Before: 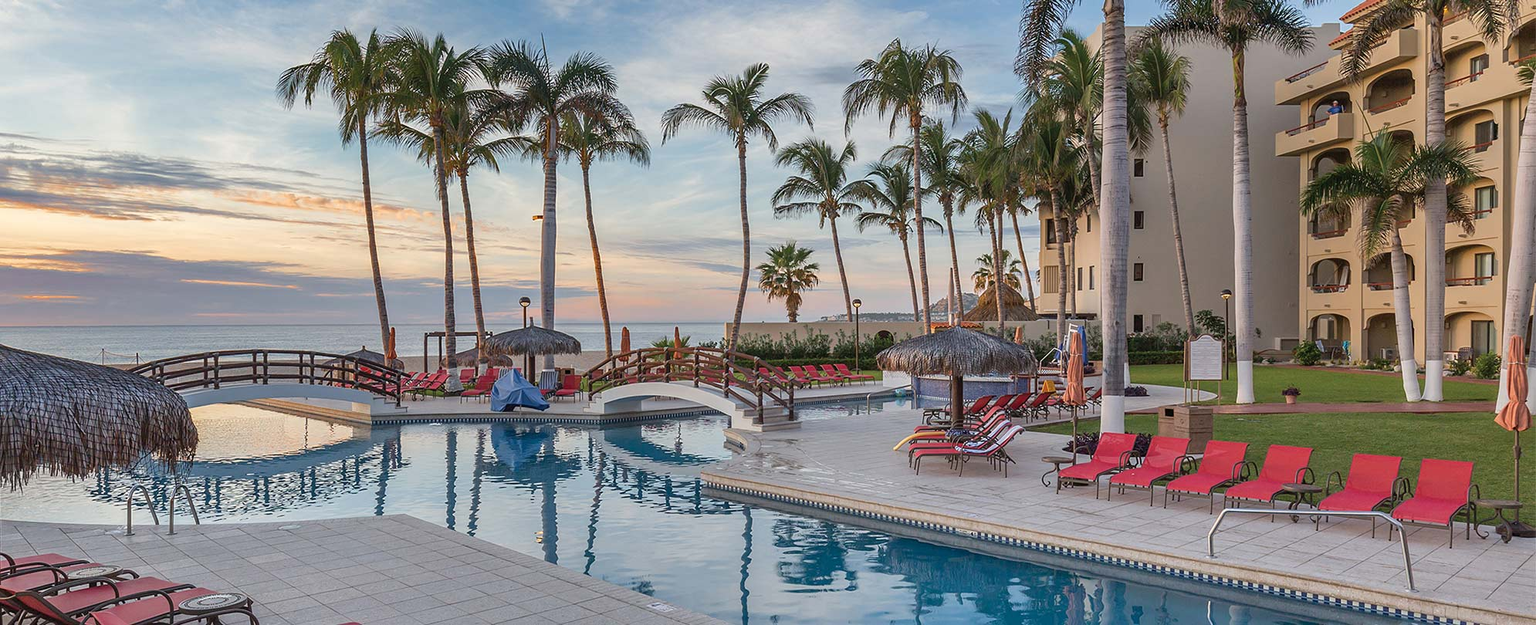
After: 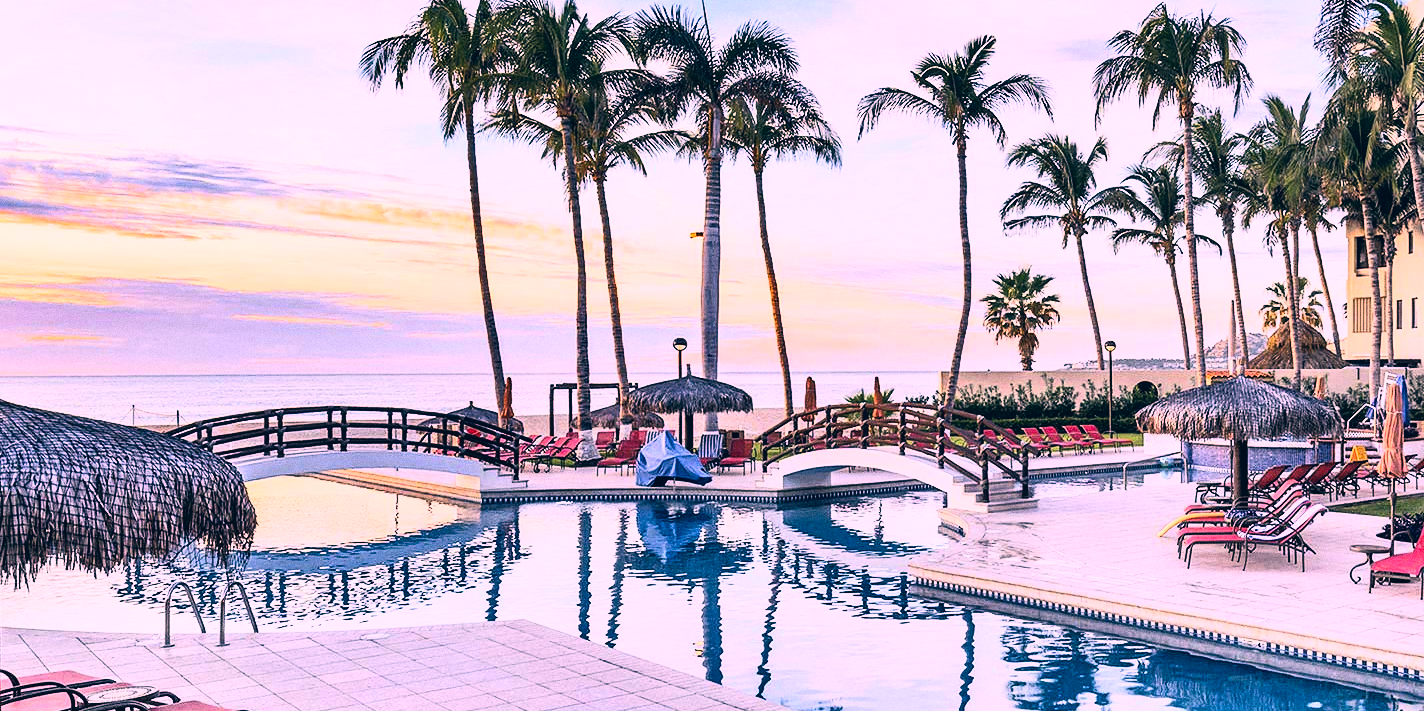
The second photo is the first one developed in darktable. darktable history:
tone equalizer: -8 EV 0.06 EV, smoothing diameter 25%, edges refinement/feathering 10, preserve details guided filter
crop: top 5.803%, right 27.864%, bottom 5.804%
color correction: highlights a* 10.32, highlights b* 14.66, shadows a* -9.59, shadows b* -15.02
grain: coarseness 0.09 ISO
shadows and highlights: low approximation 0.01, soften with gaussian
rgb curve: curves: ch0 [(0, 0) (0.21, 0.15) (0.24, 0.21) (0.5, 0.75) (0.75, 0.96) (0.89, 0.99) (1, 1)]; ch1 [(0, 0.02) (0.21, 0.13) (0.25, 0.2) (0.5, 0.67) (0.75, 0.9) (0.89, 0.97) (1, 1)]; ch2 [(0, 0.02) (0.21, 0.13) (0.25, 0.2) (0.5, 0.67) (0.75, 0.9) (0.89, 0.97) (1, 1)], compensate middle gray true
white balance: red 1.042, blue 1.17
